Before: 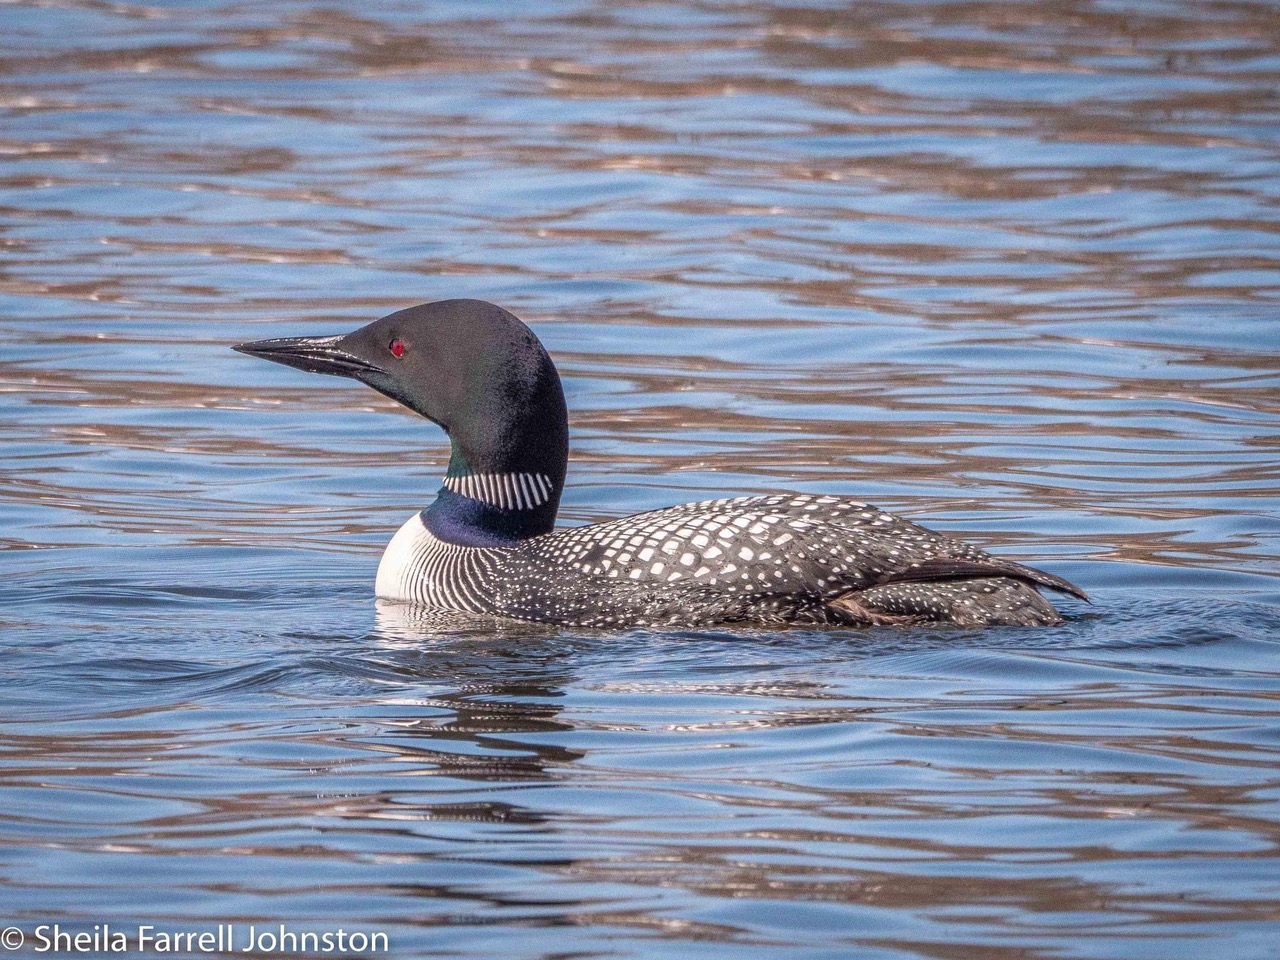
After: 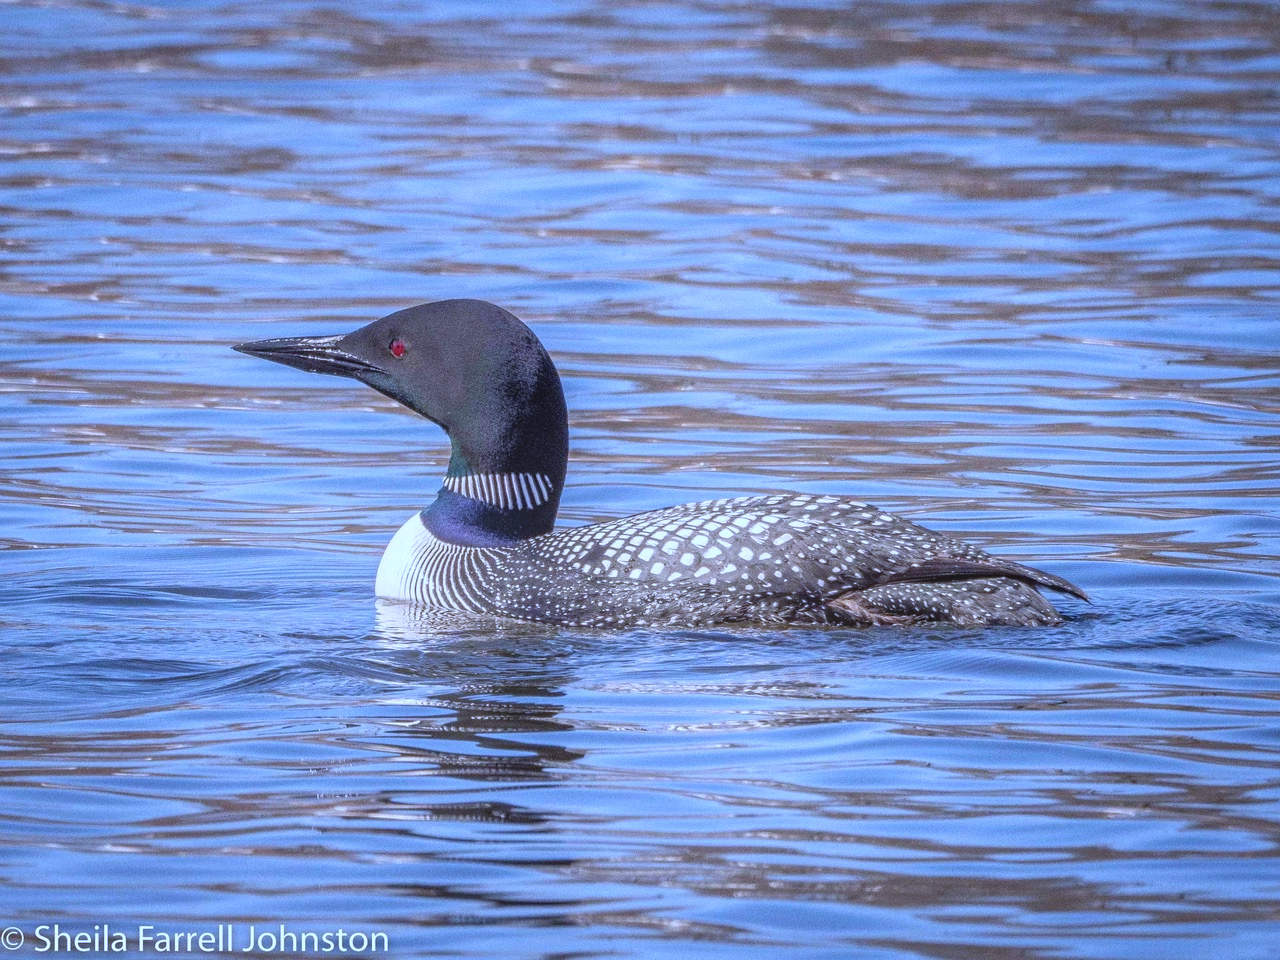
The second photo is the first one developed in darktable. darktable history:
white balance: red 0.871, blue 1.249
bloom: on, module defaults
